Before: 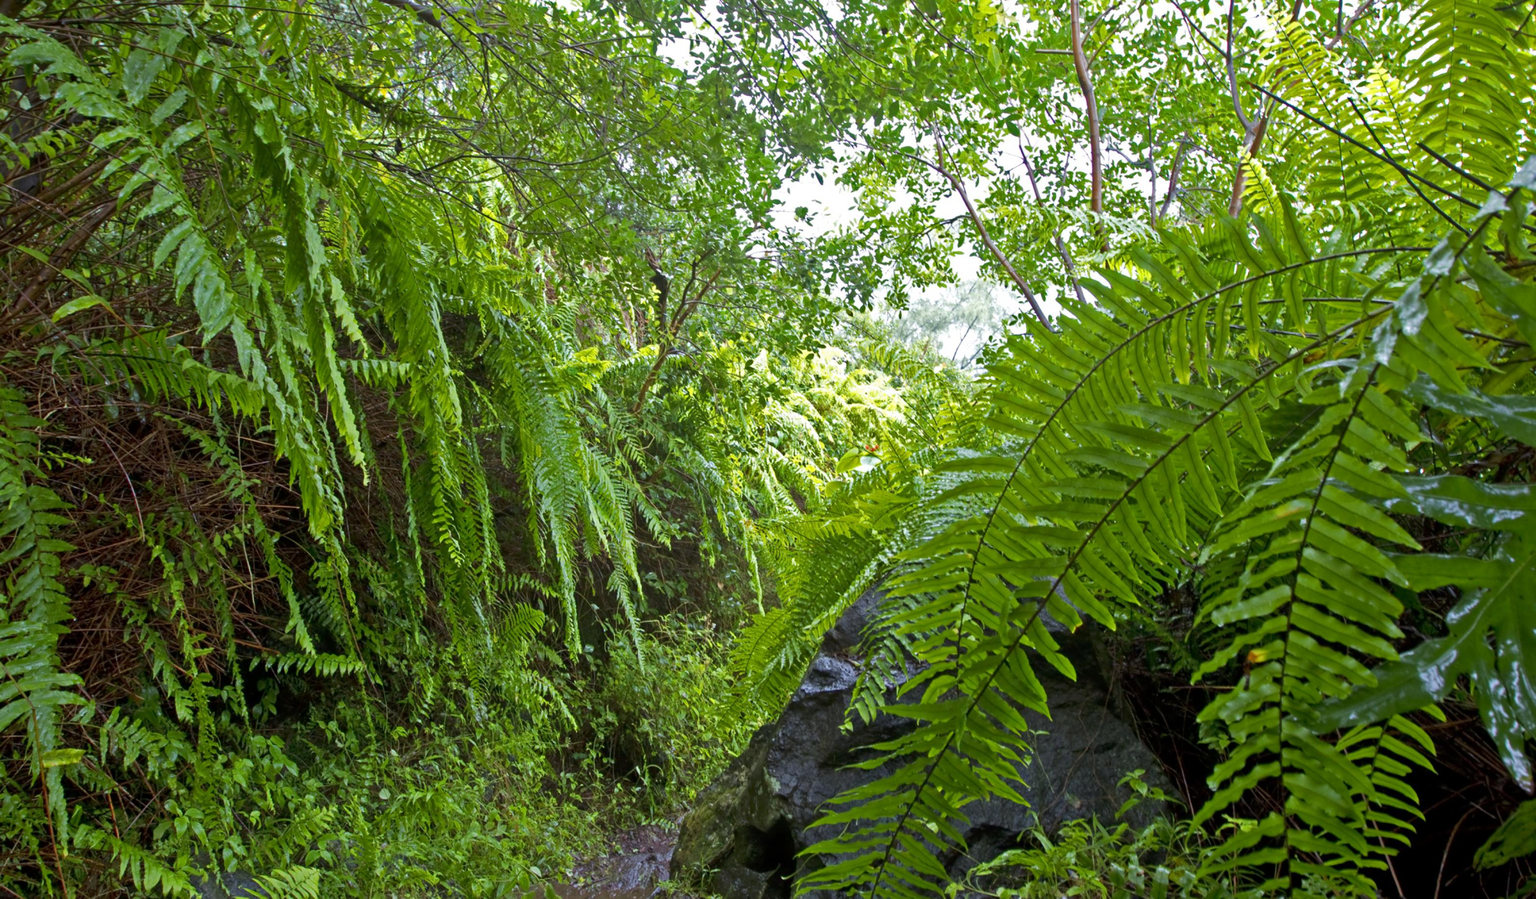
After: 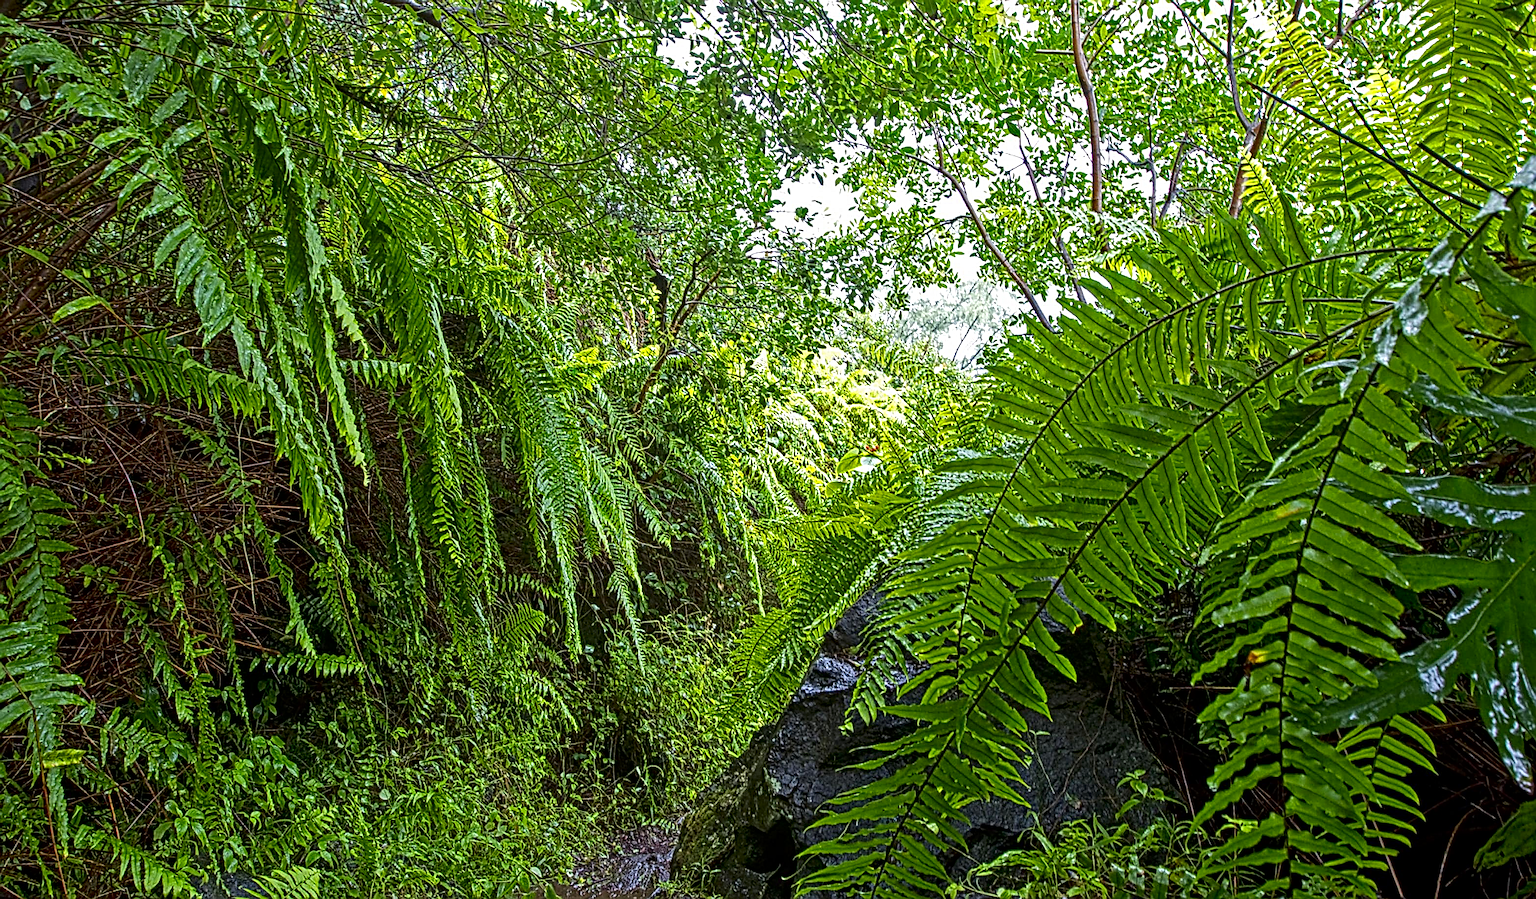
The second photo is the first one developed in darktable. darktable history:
local contrast: mode bilateral grid, contrast 20, coarseness 3, detail 300%, midtone range 0.2
sharpen: on, module defaults
contrast brightness saturation: contrast 0.13, brightness -0.05, saturation 0.16
